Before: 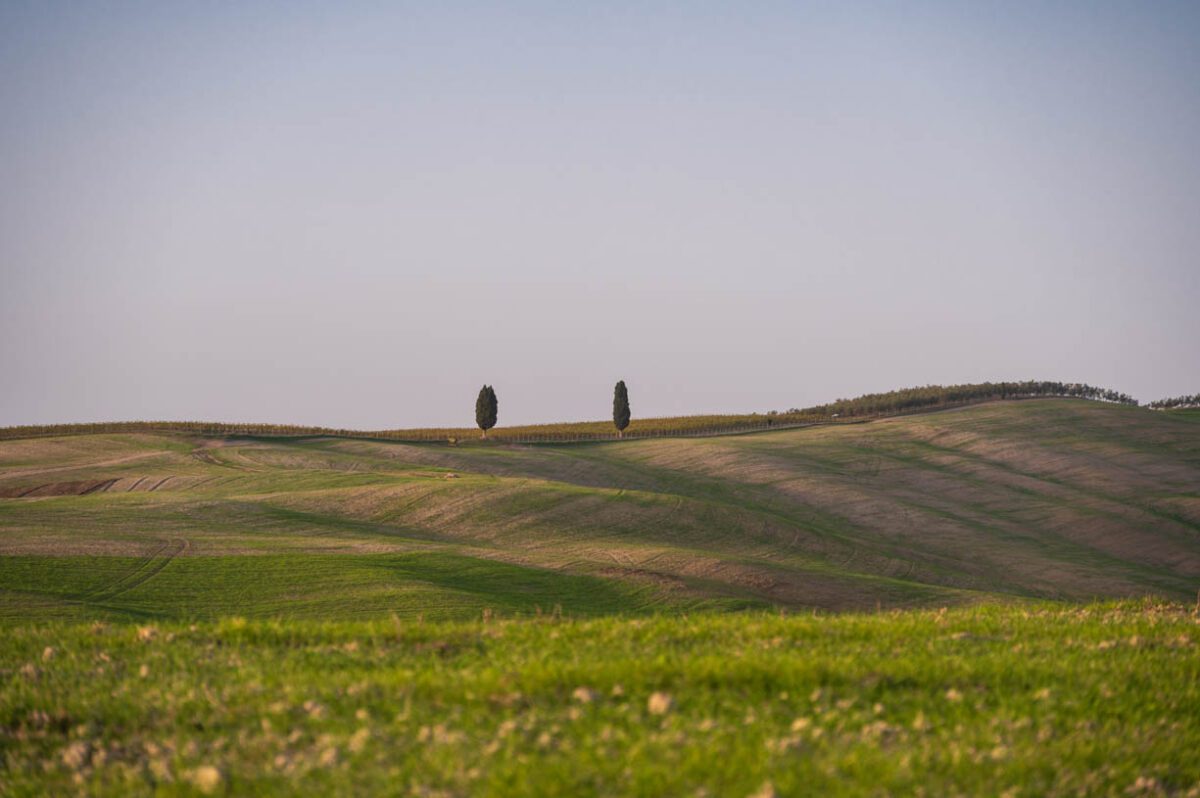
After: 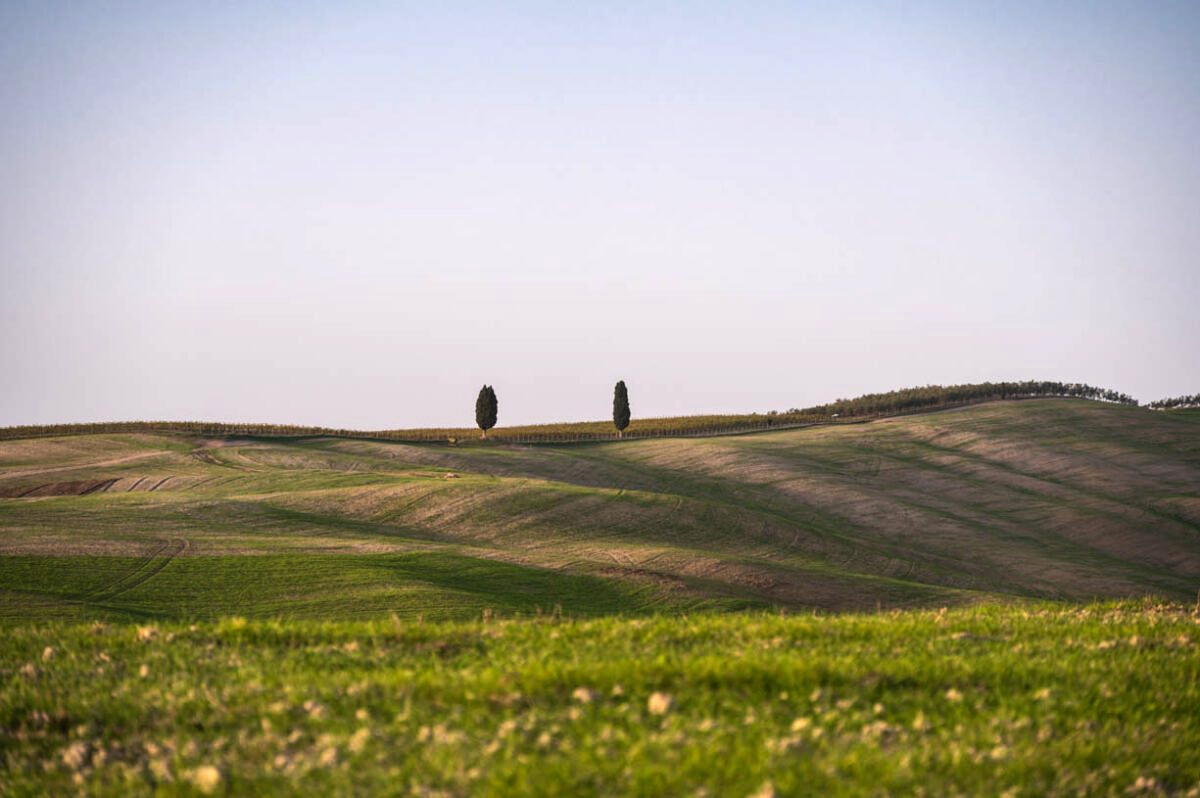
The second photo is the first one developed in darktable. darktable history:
tone equalizer: -8 EV -0.727 EV, -7 EV -0.712 EV, -6 EV -0.575 EV, -5 EV -0.407 EV, -3 EV 0.378 EV, -2 EV 0.6 EV, -1 EV 0.675 EV, +0 EV 0.763 EV, edges refinement/feathering 500, mask exposure compensation -1.57 EV, preserve details no
